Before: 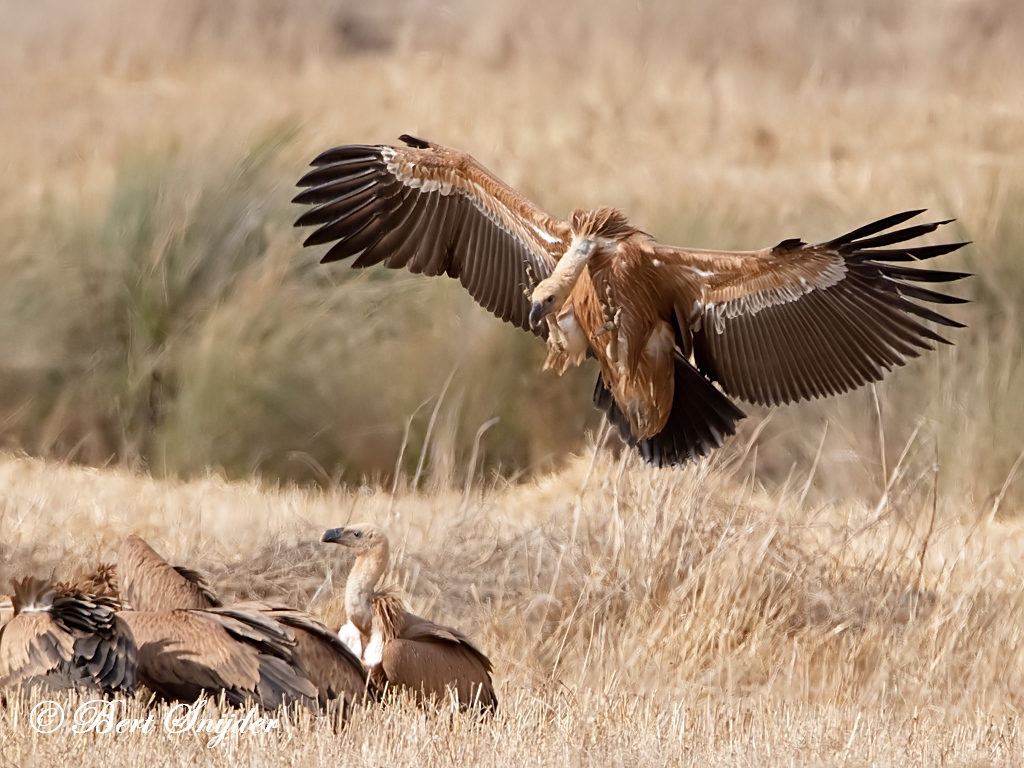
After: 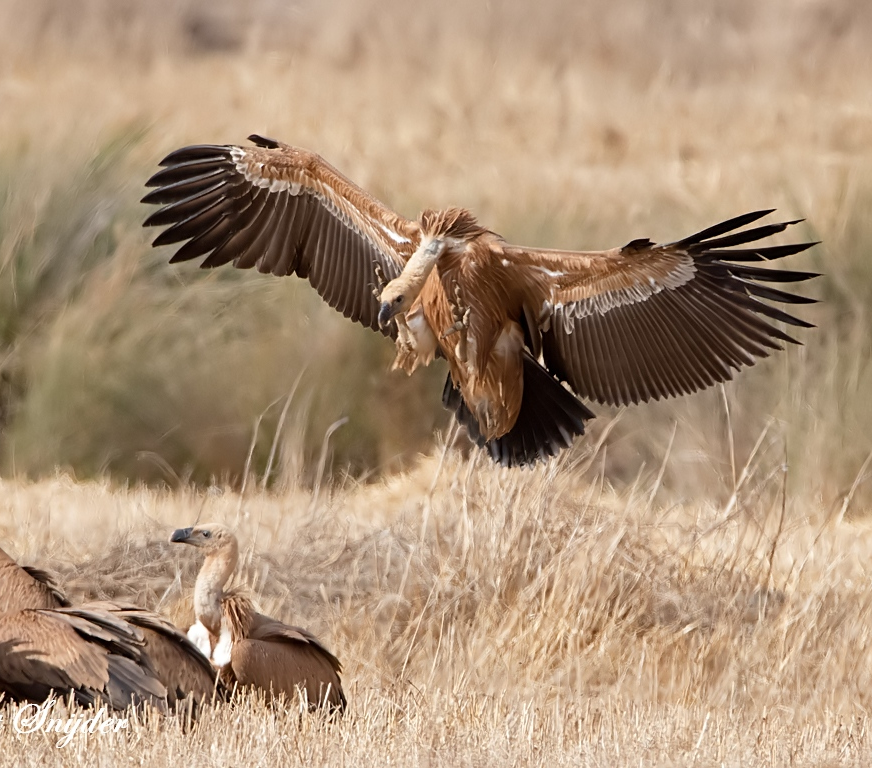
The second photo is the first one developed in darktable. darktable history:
crop and rotate: left 14.802%
